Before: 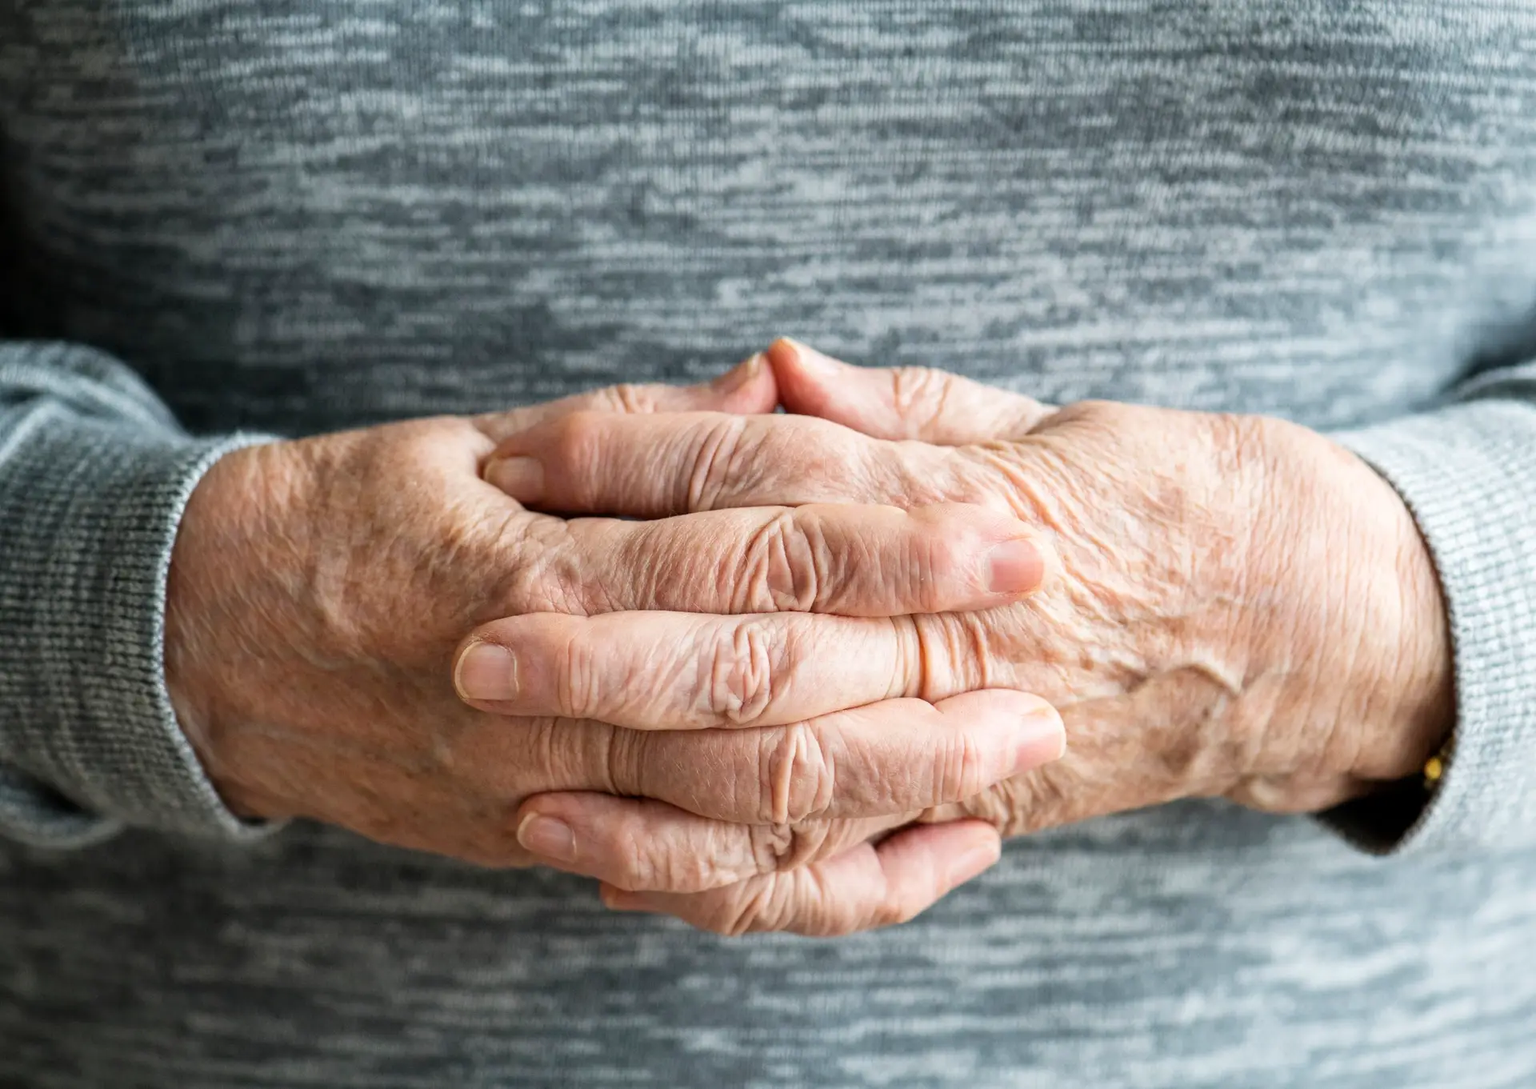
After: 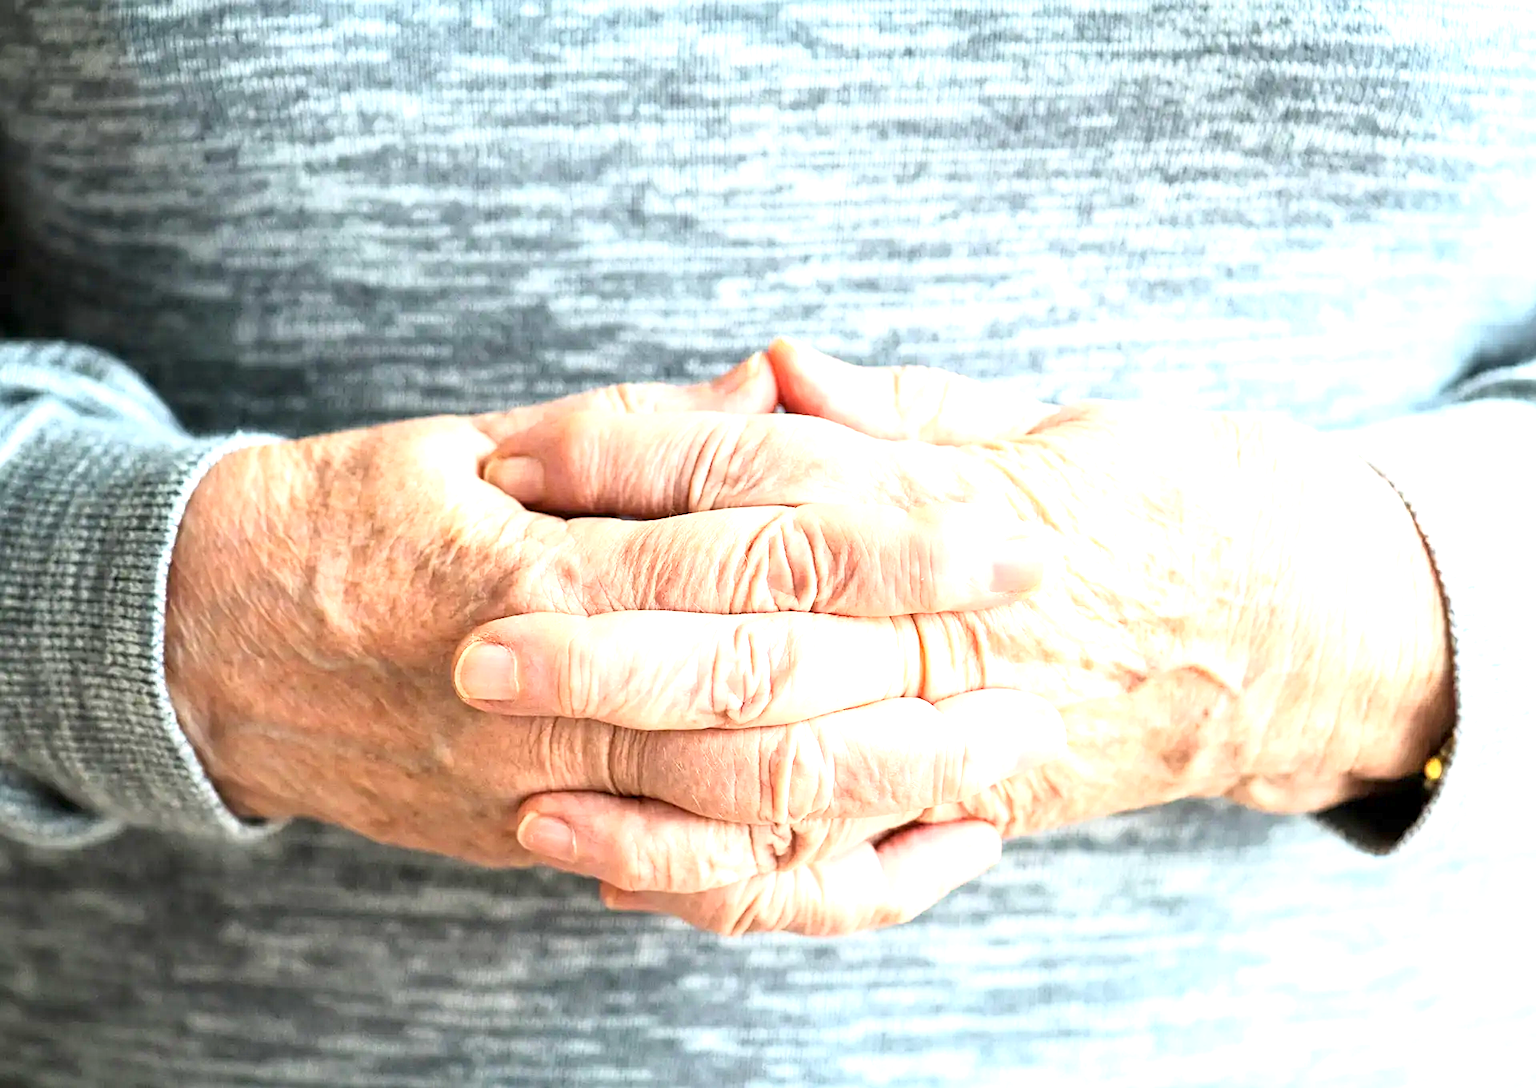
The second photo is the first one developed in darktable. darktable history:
exposure: exposure 1.5 EV, compensate highlight preservation false
sharpen: on, module defaults
base curve: curves: ch0 [(0, 0) (0.666, 0.806) (1, 1)]
